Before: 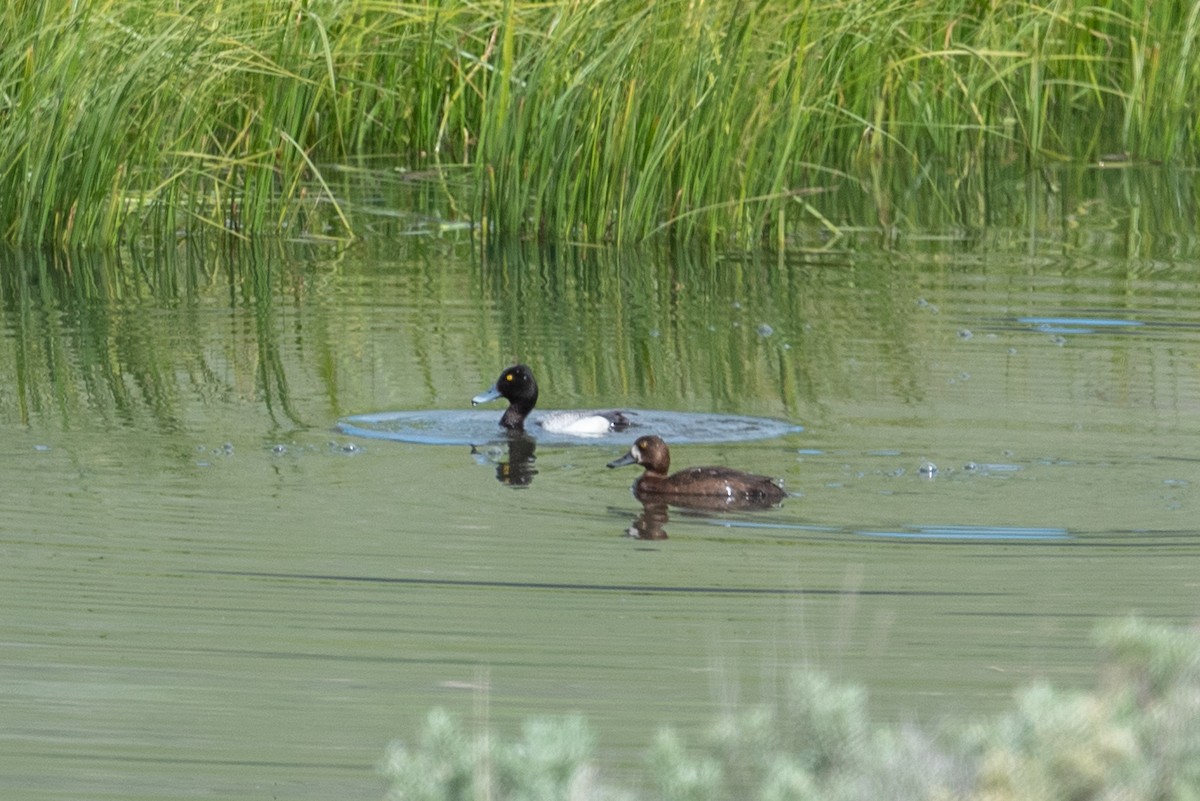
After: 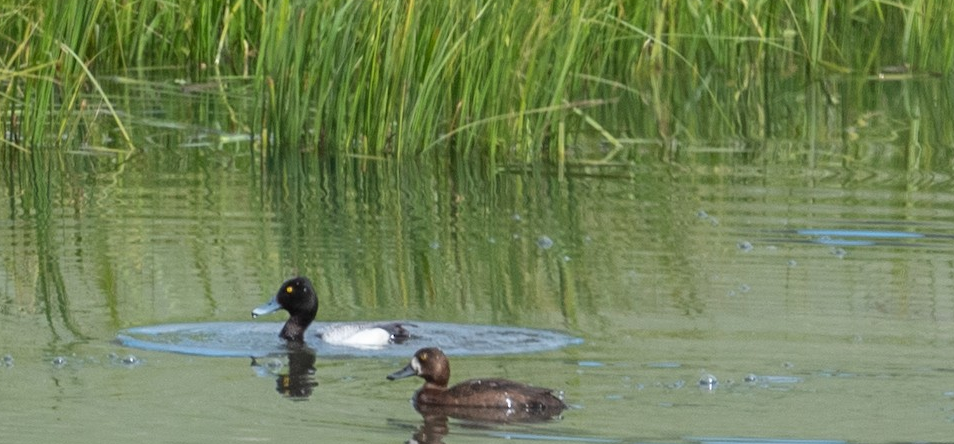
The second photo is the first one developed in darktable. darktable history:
crop: left 18.344%, top 11.101%, right 2.146%, bottom 33.444%
